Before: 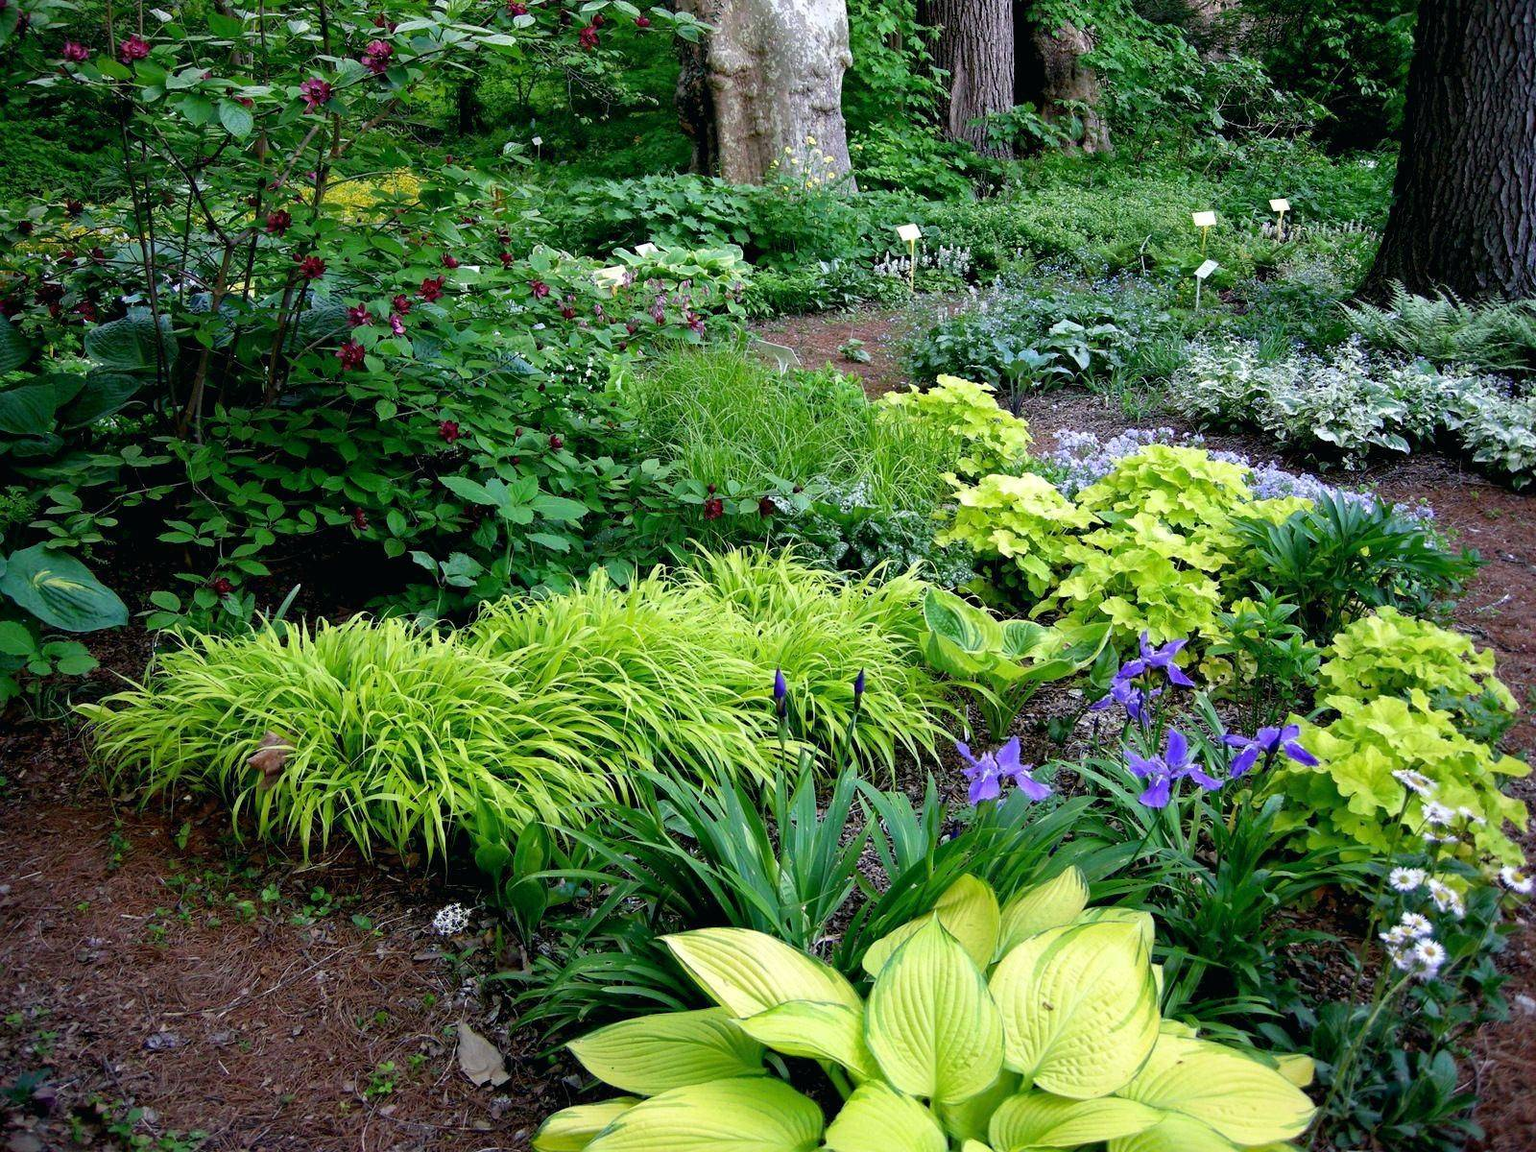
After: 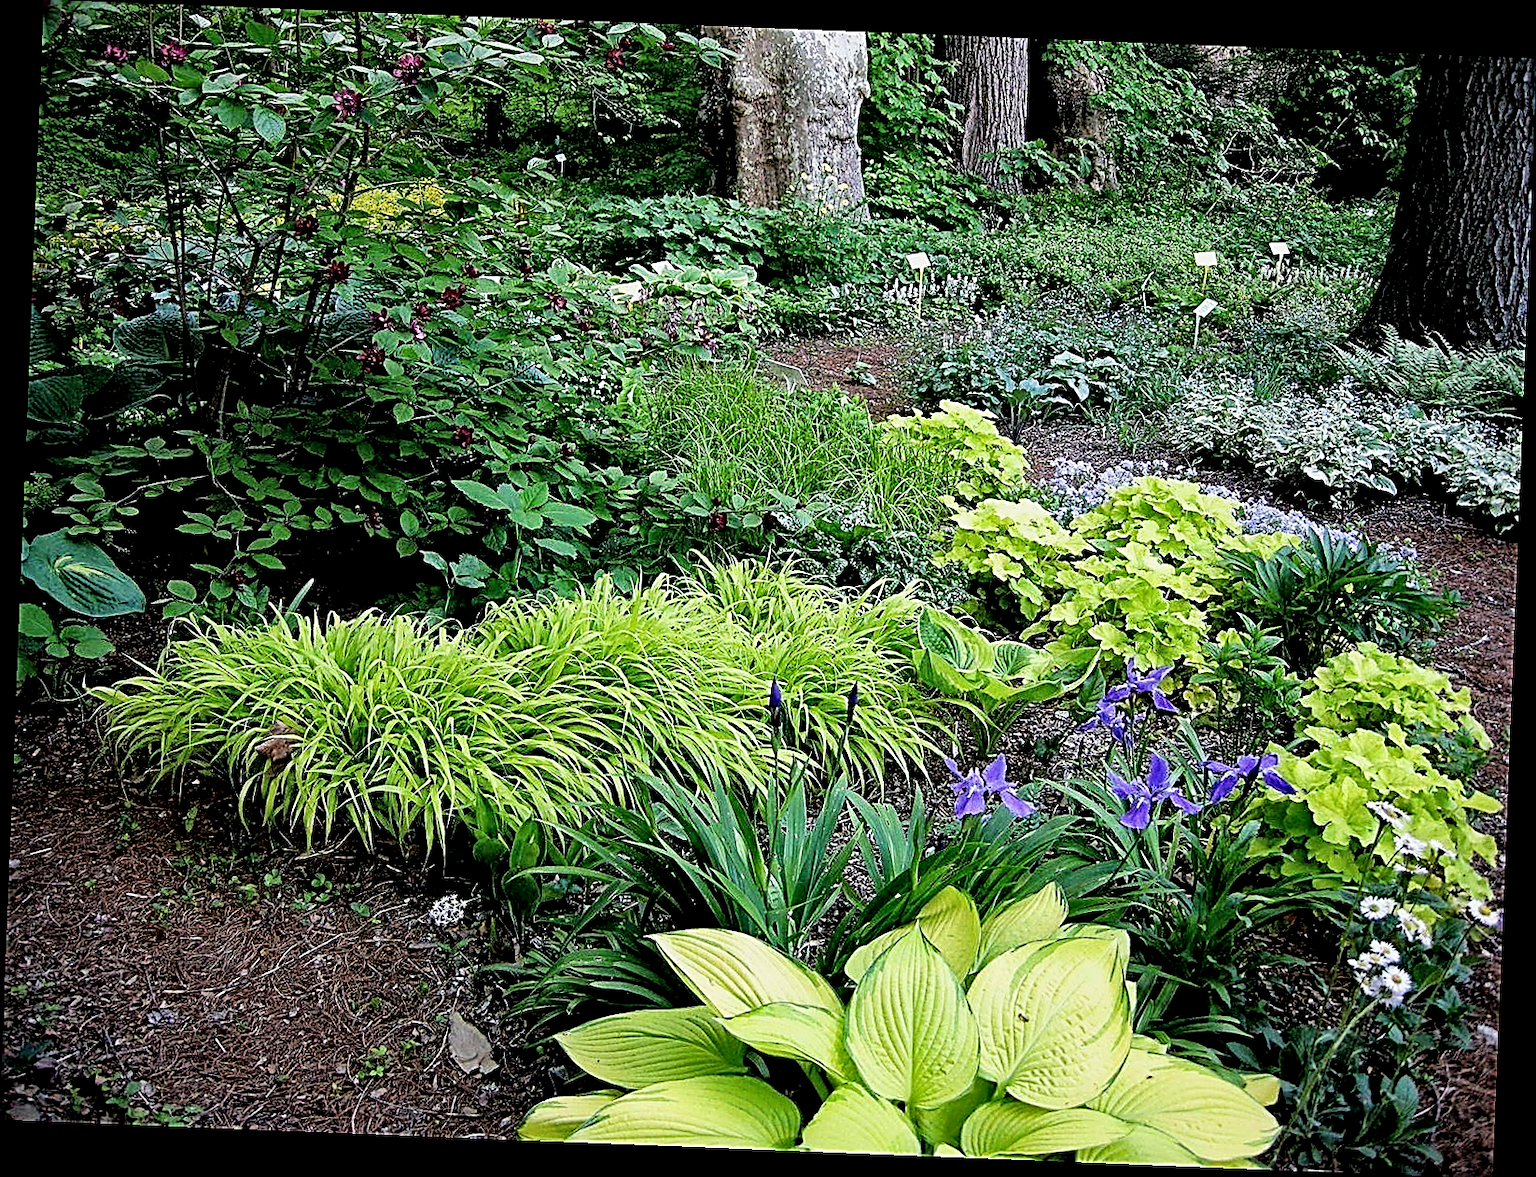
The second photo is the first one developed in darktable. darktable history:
filmic rgb: black relative exposure -5 EV, white relative exposure 3.5 EV, hardness 3.19, contrast 1.2, highlights saturation mix -30%
rotate and perspective: rotation 2.27°, automatic cropping off
sharpen: amount 1.861
local contrast: mode bilateral grid, contrast 25, coarseness 47, detail 151%, midtone range 0.2
exposure: exposure 0.02 EV, compensate highlight preservation false
